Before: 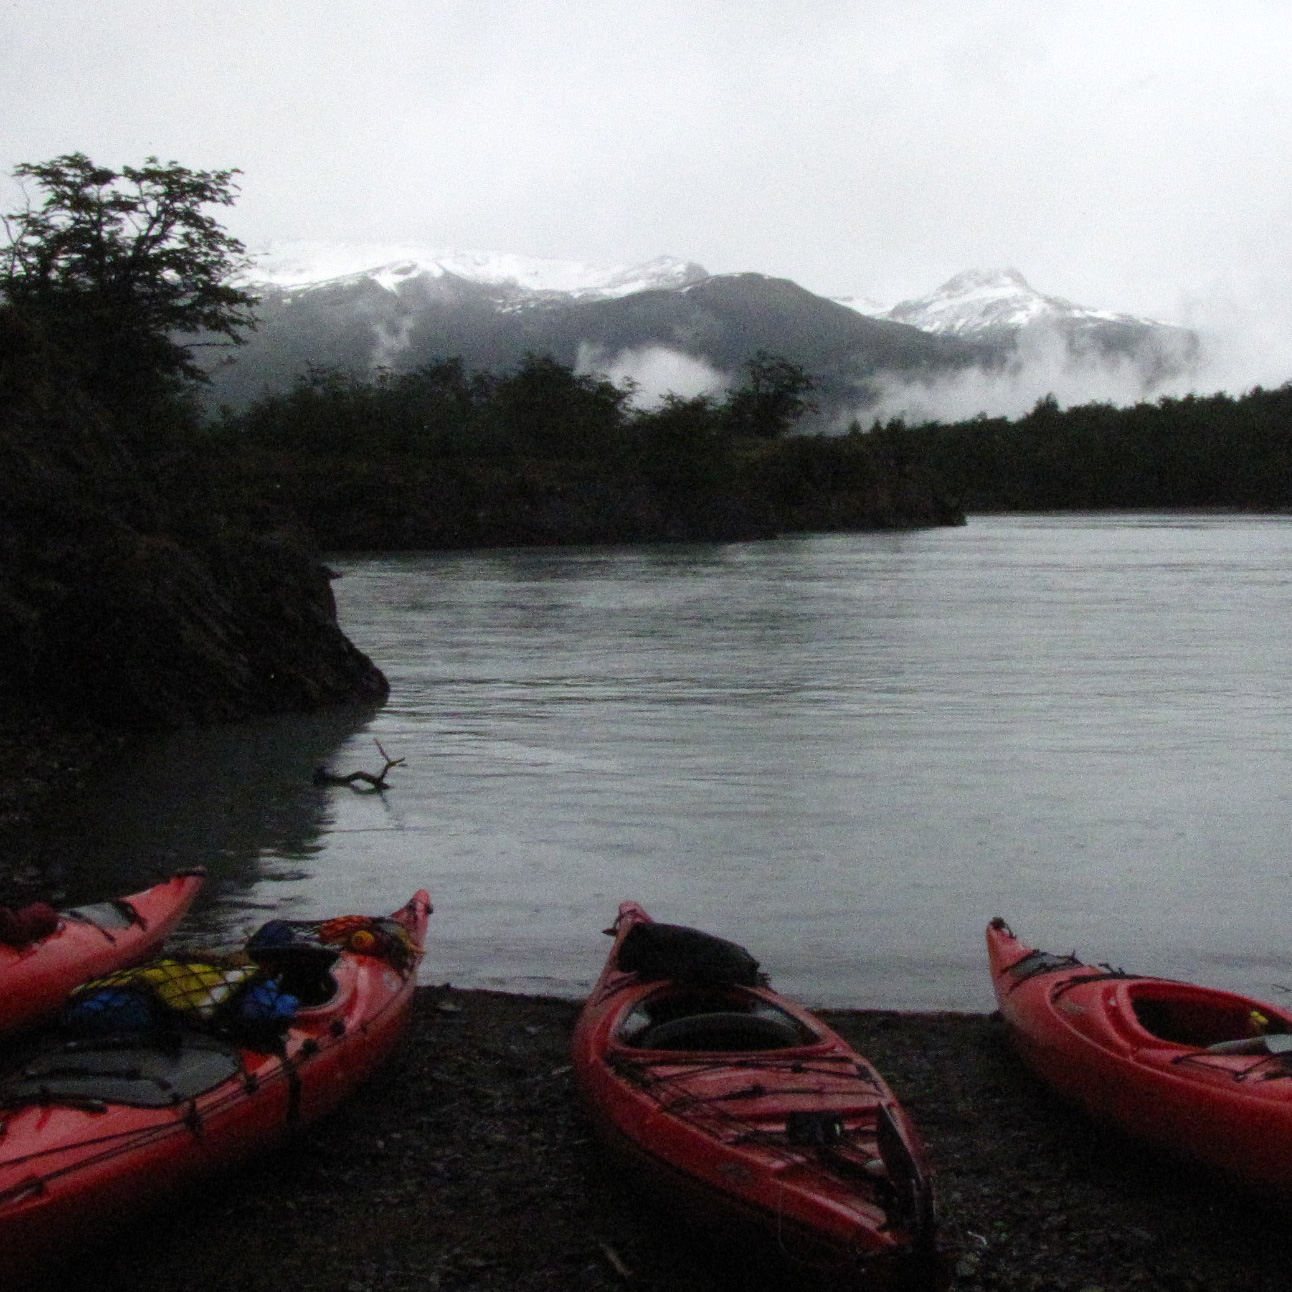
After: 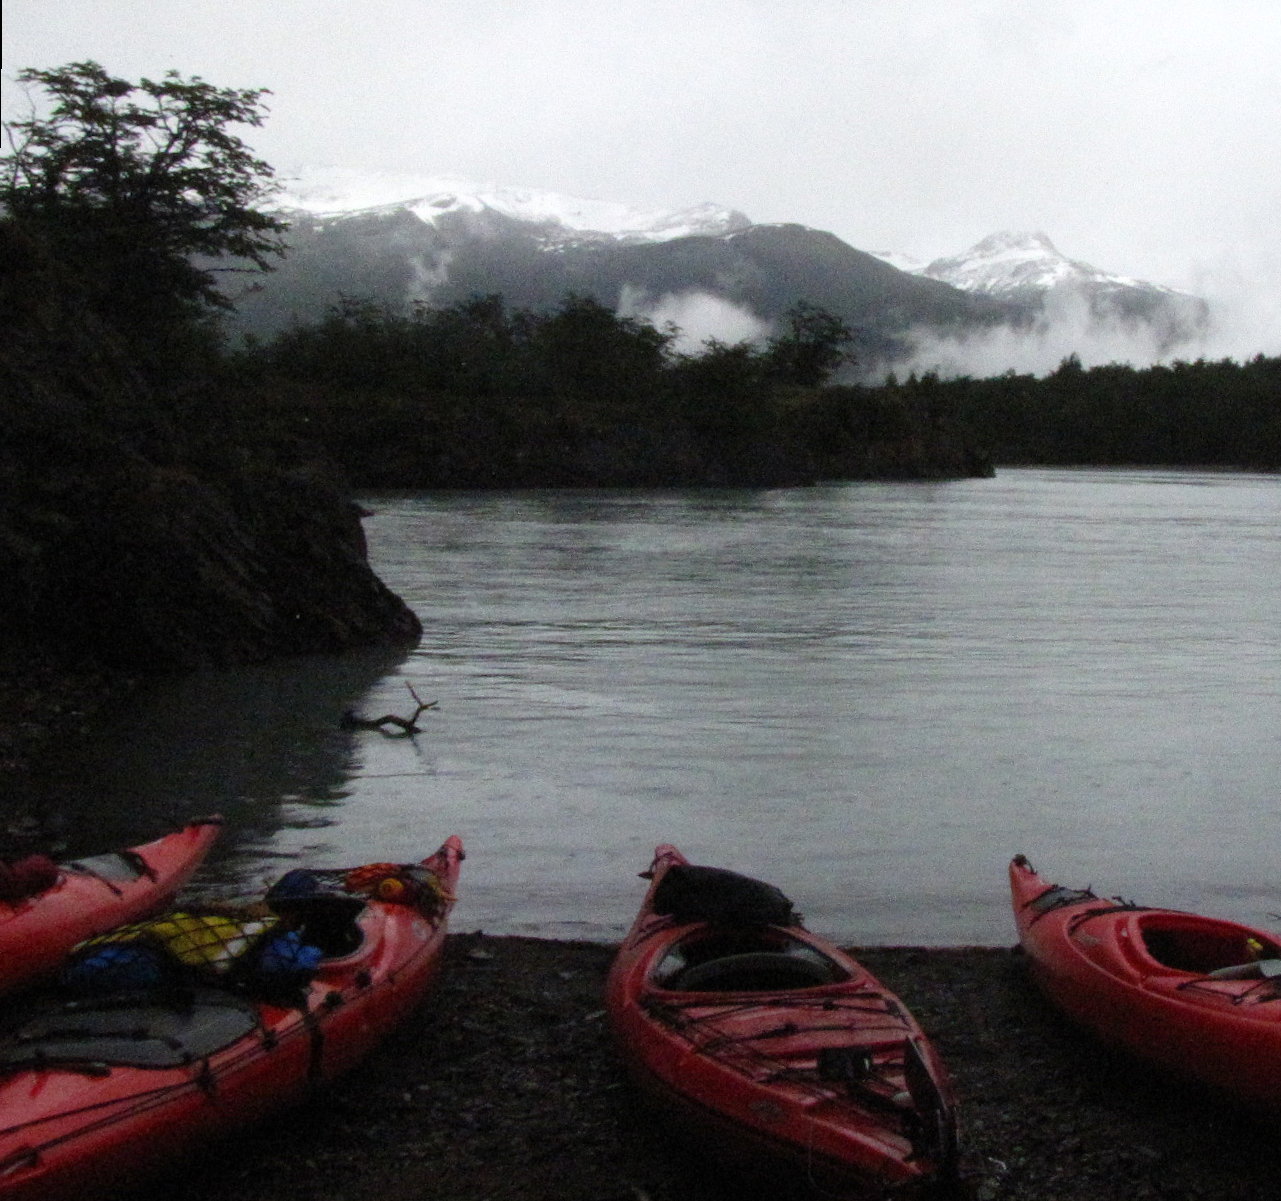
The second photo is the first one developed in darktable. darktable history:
rotate and perspective: rotation 0.679°, lens shift (horizontal) 0.136, crop left 0.009, crop right 0.991, crop top 0.078, crop bottom 0.95
white balance: red 1, blue 1
crop and rotate: left 0.126%
